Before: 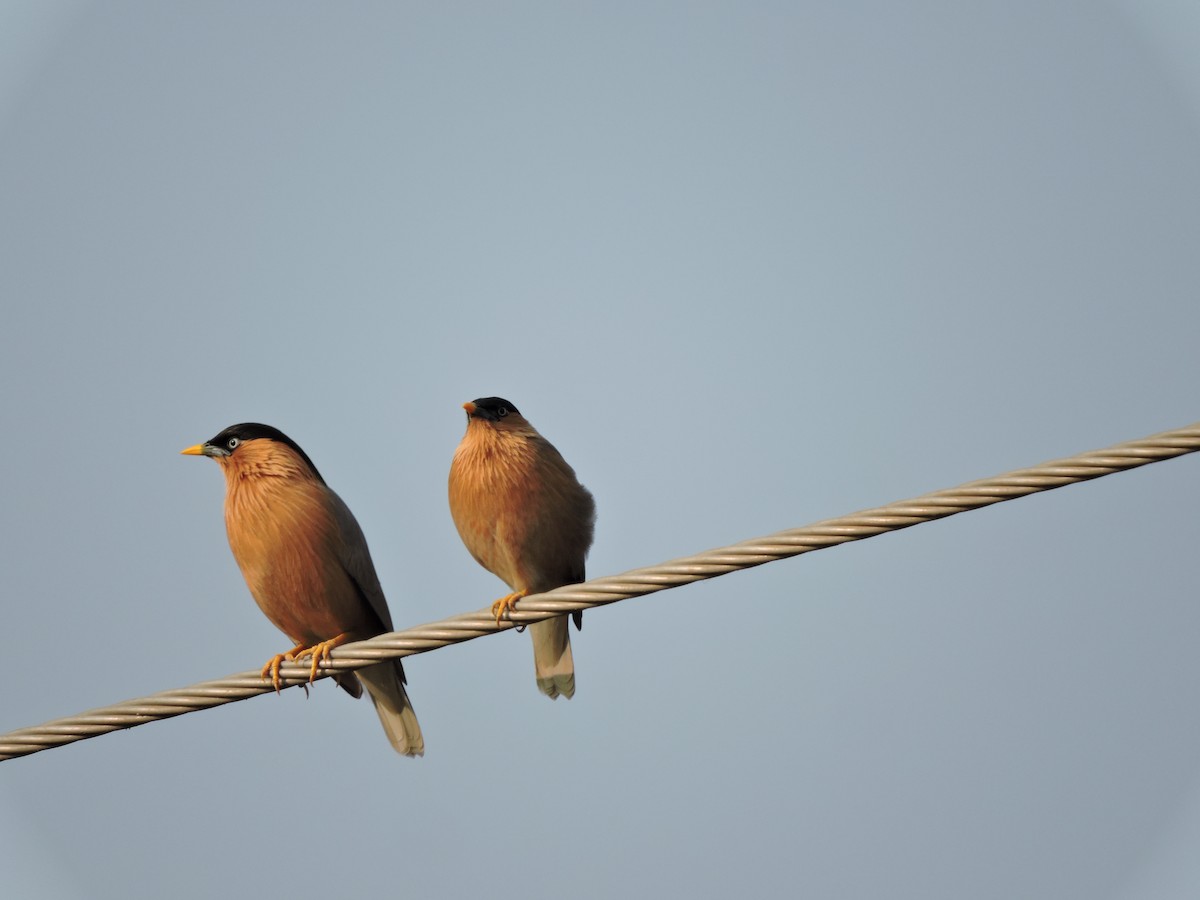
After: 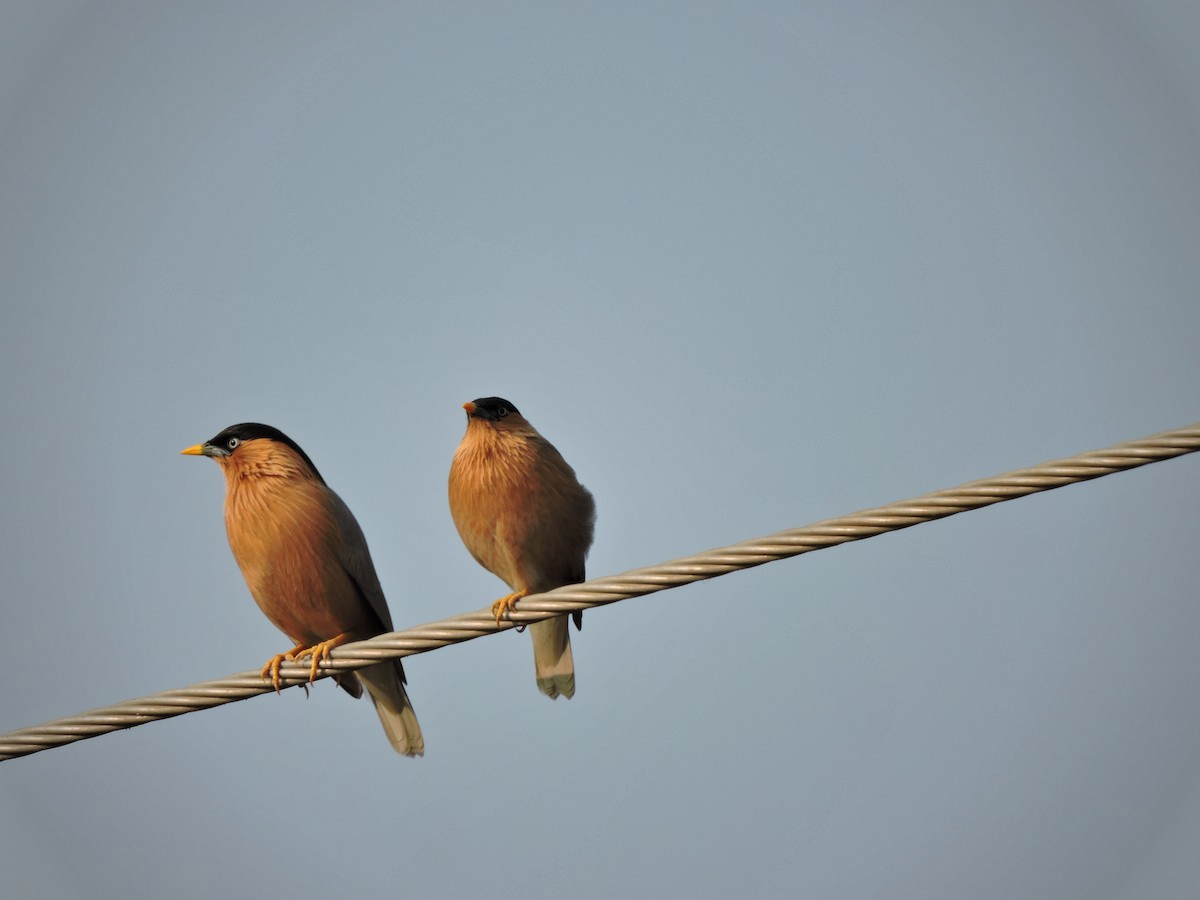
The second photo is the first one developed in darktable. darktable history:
vignetting: fall-off radius 81.94%
shadows and highlights: shadows 52.42, soften with gaussian
